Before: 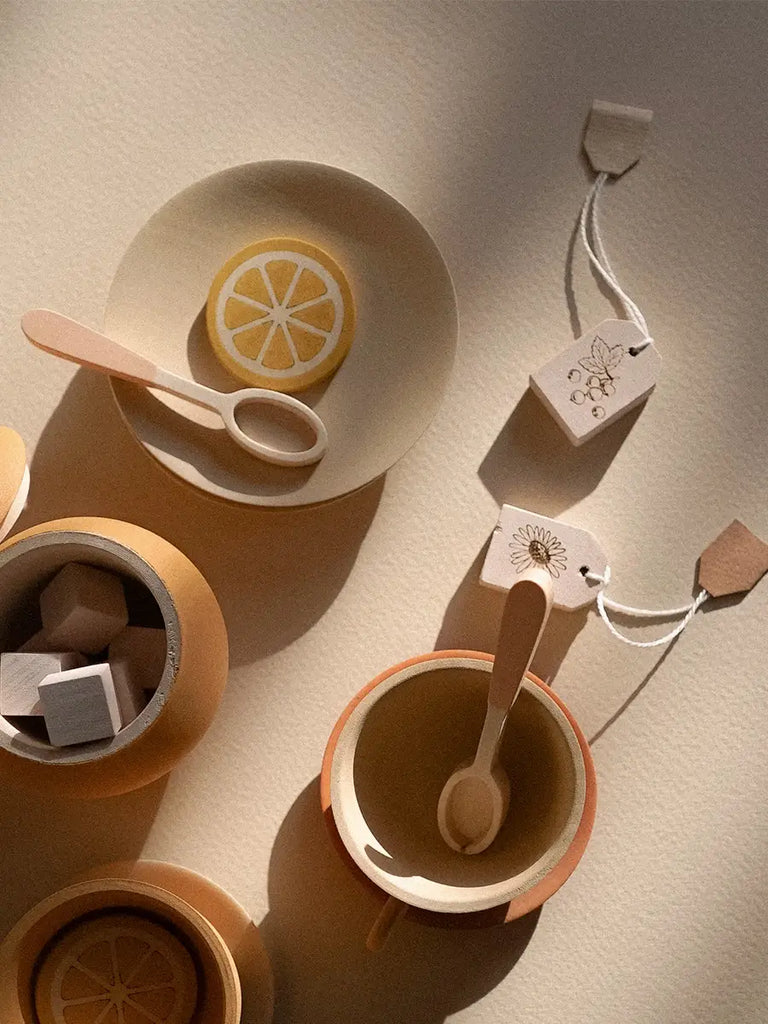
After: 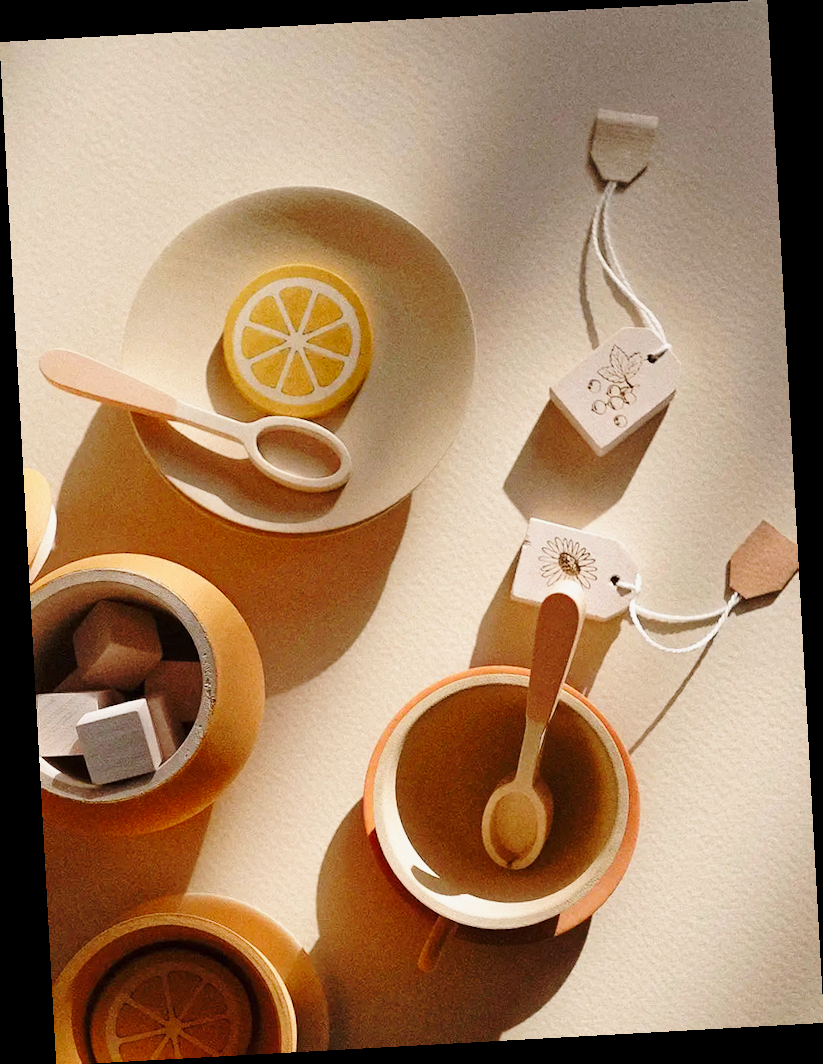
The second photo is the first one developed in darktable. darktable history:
tone equalizer: -8 EV 0.25 EV, -7 EV 0.417 EV, -6 EV 0.417 EV, -5 EV 0.25 EV, -3 EV -0.25 EV, -2 EV -0.417 EV, -1 EV -0.417 EV, +0 EV -0.25 EV, edges refinement/feathering 500, mask exposure compensation -1.57 EV, preserve details guided filter
rotate and perspective: rotation -3.18°, automatic cropping off
base curve: curves: ch0 [(0, 0) (0.036, 0.037) (0.121, 0.228) (0.46, 0.76) (0.859, 0.983) (1, 1)], preserve colors none
